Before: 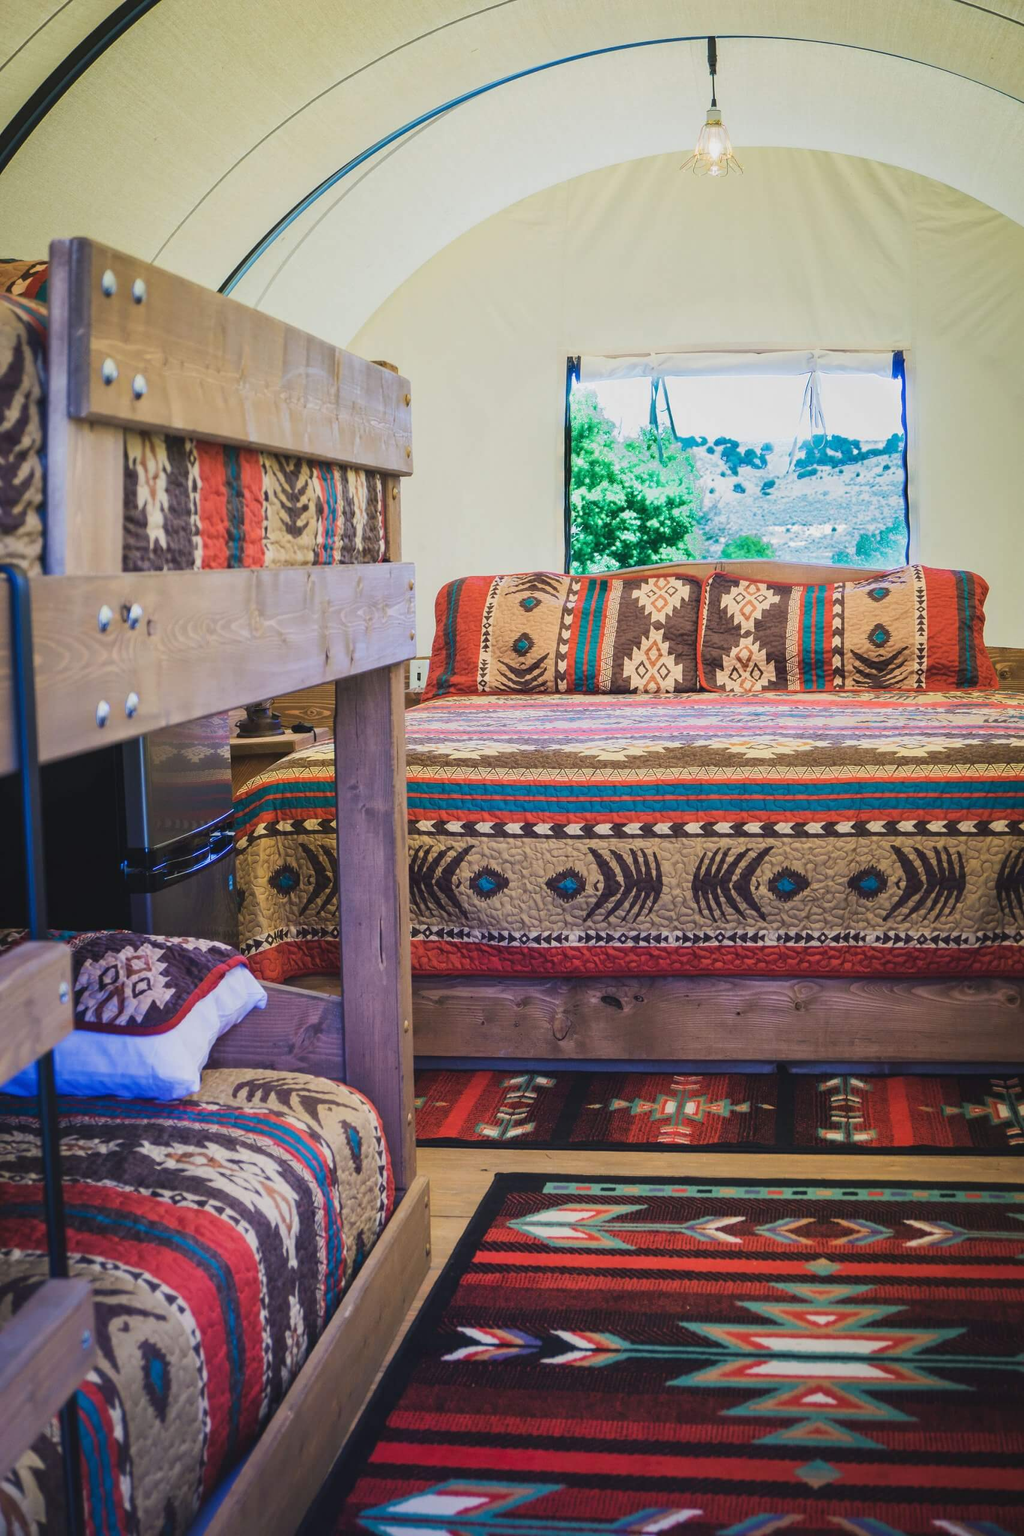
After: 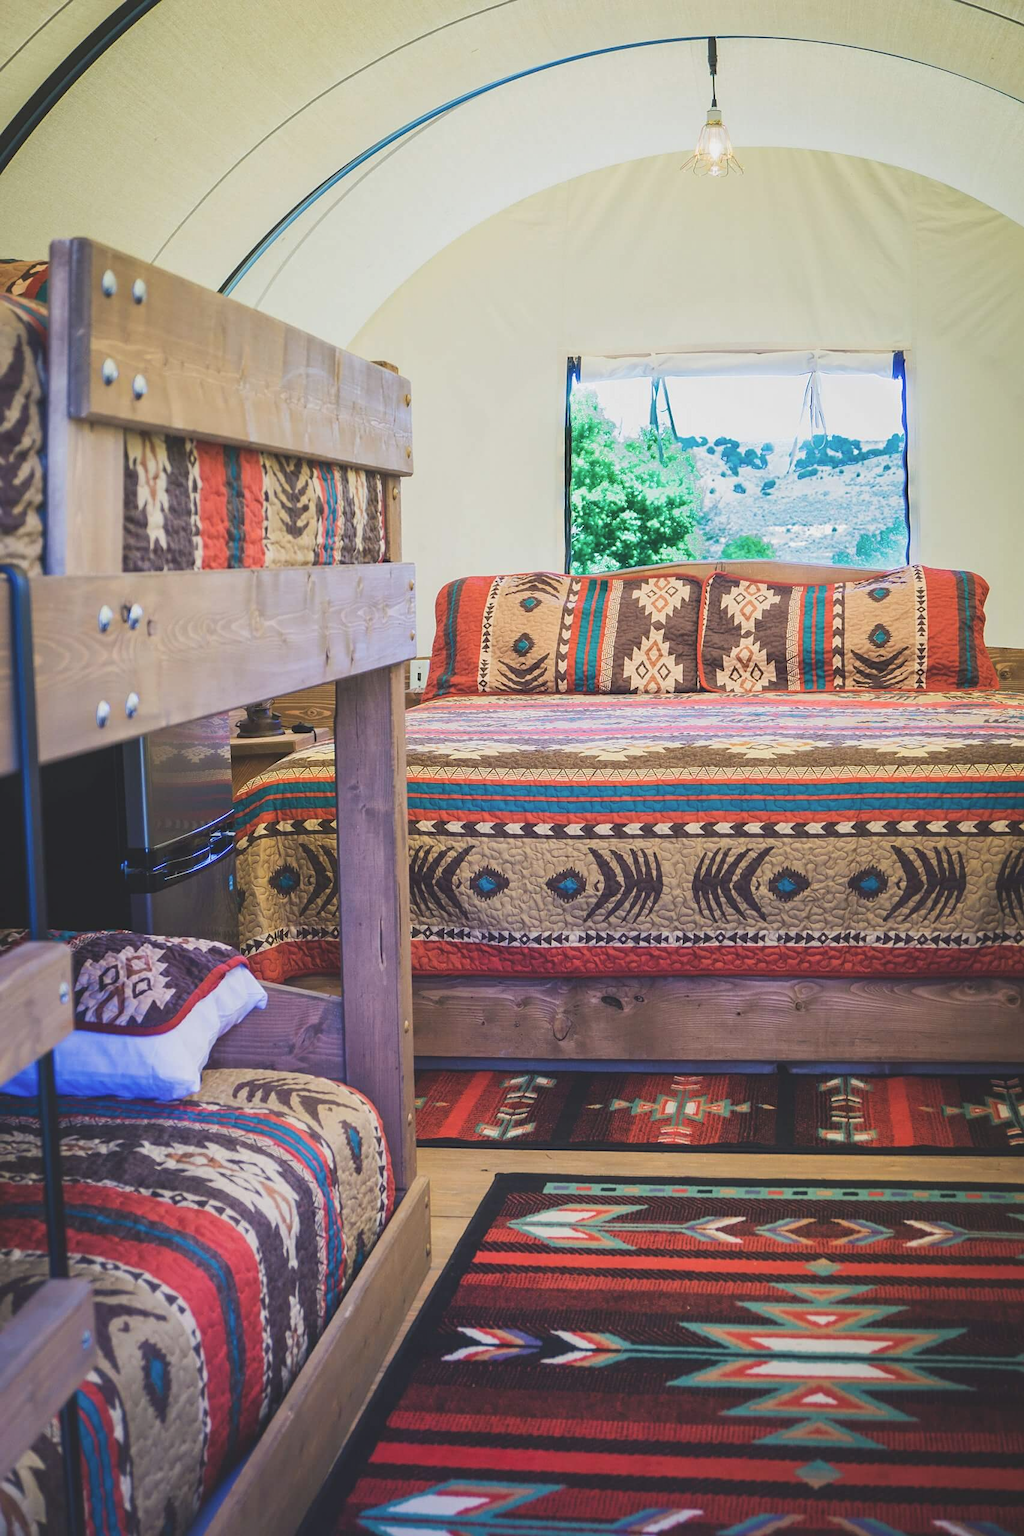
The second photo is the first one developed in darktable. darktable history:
exposure: black level correction 0.001, compensate highlight preservation false
sharpen: amount 0.2
color balance: lift [1.007, 1, 1, 1], gamma [1.097, 1, 1, 1]
